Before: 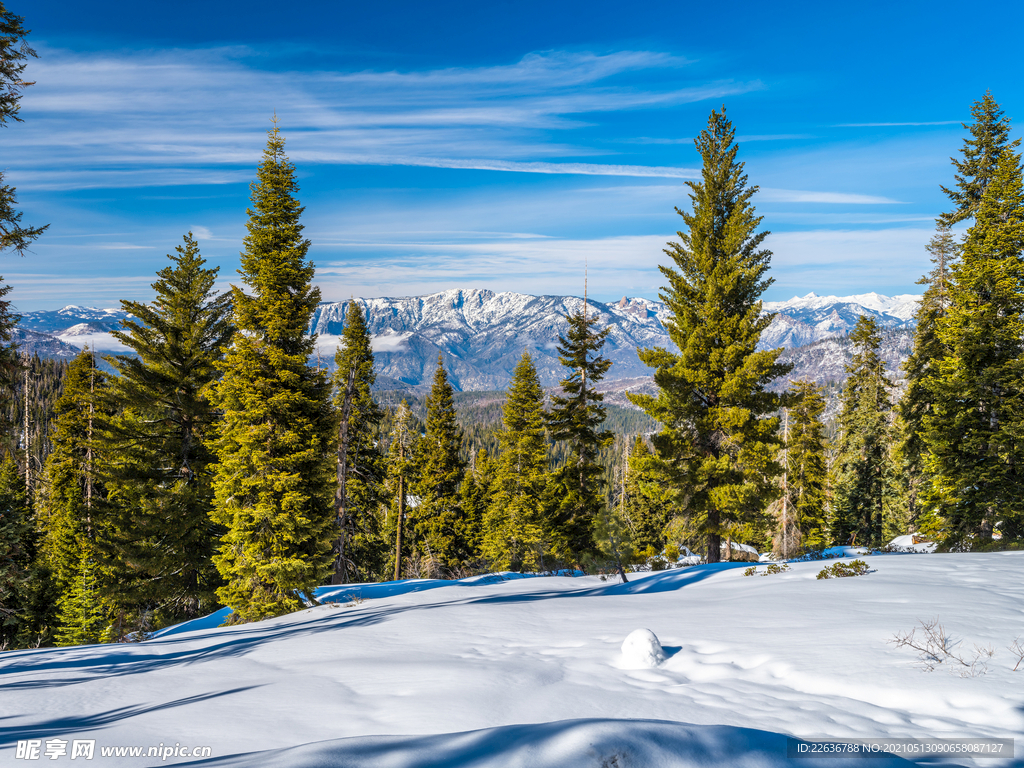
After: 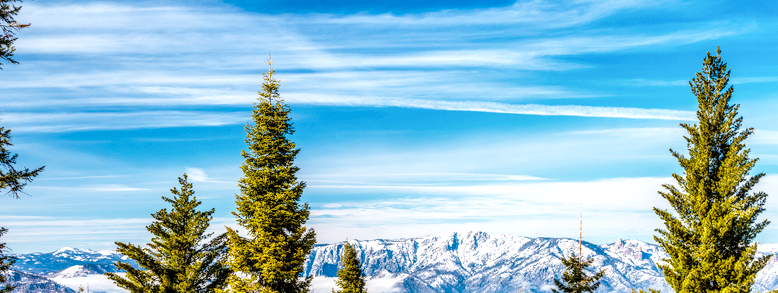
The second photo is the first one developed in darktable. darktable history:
crop: left 0.567%, top 7.643%, right 23.386%, bottom 54.148%
base curve: curves: ch0 [(0, 0) (0.028, 0.03) (0.121, 0.232) (0.46, 0.748) (0.859, 0.968) (1, 1)], preserve colors none
local contrast: highlights 30%, detail 150%
